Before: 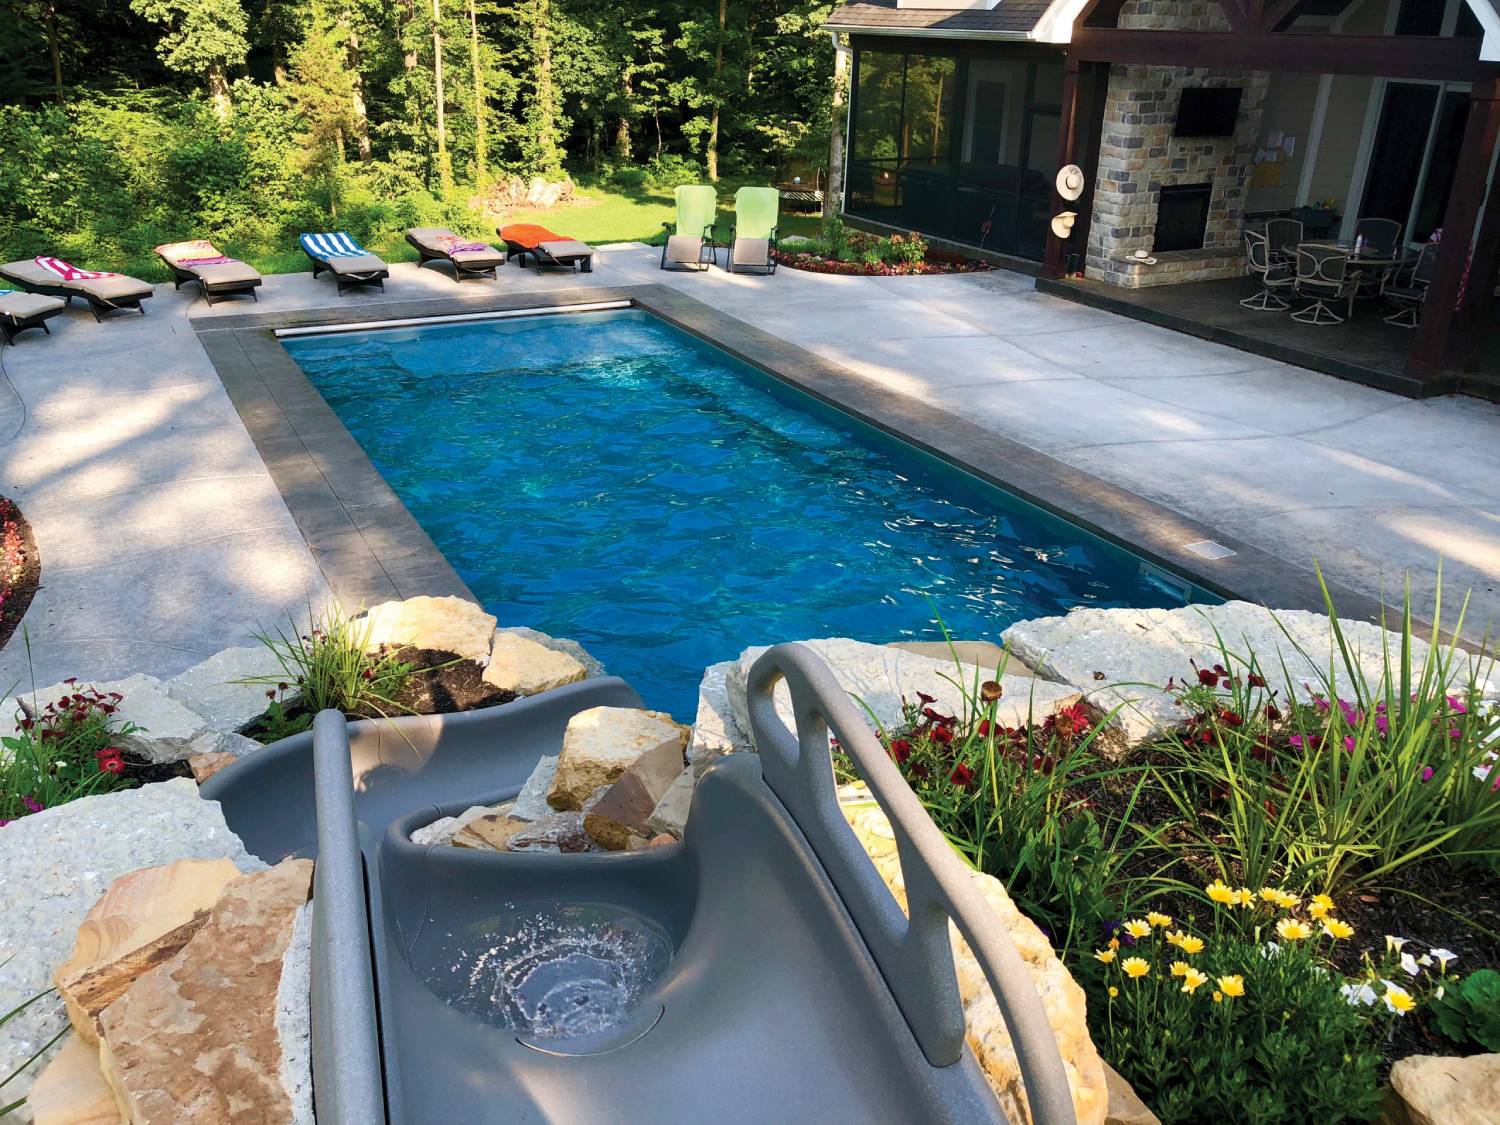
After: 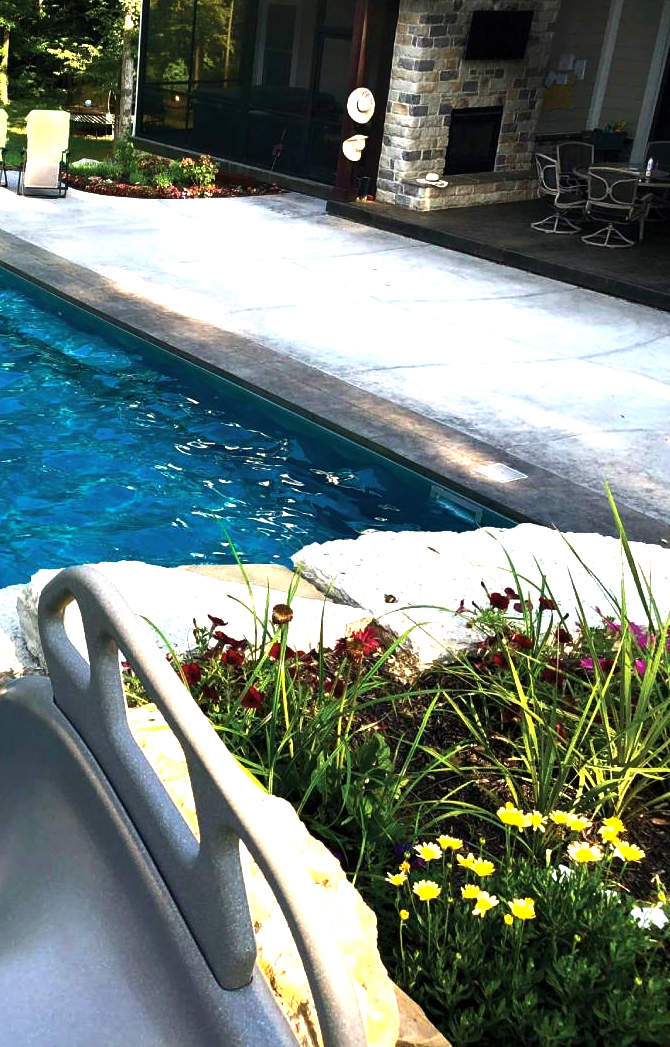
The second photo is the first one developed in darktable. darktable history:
color balance rgb: perceptual saturation grading › global saturation 0.112%, perceptual brilliance grading › highlights 74.686%, perceptual brilliance grading › shadows -29.947%, saturation formula JzAzBz (2021)
color correction: highlights b* 2.89
crop: left 47.297%, top 6.892%, right 8.027%
